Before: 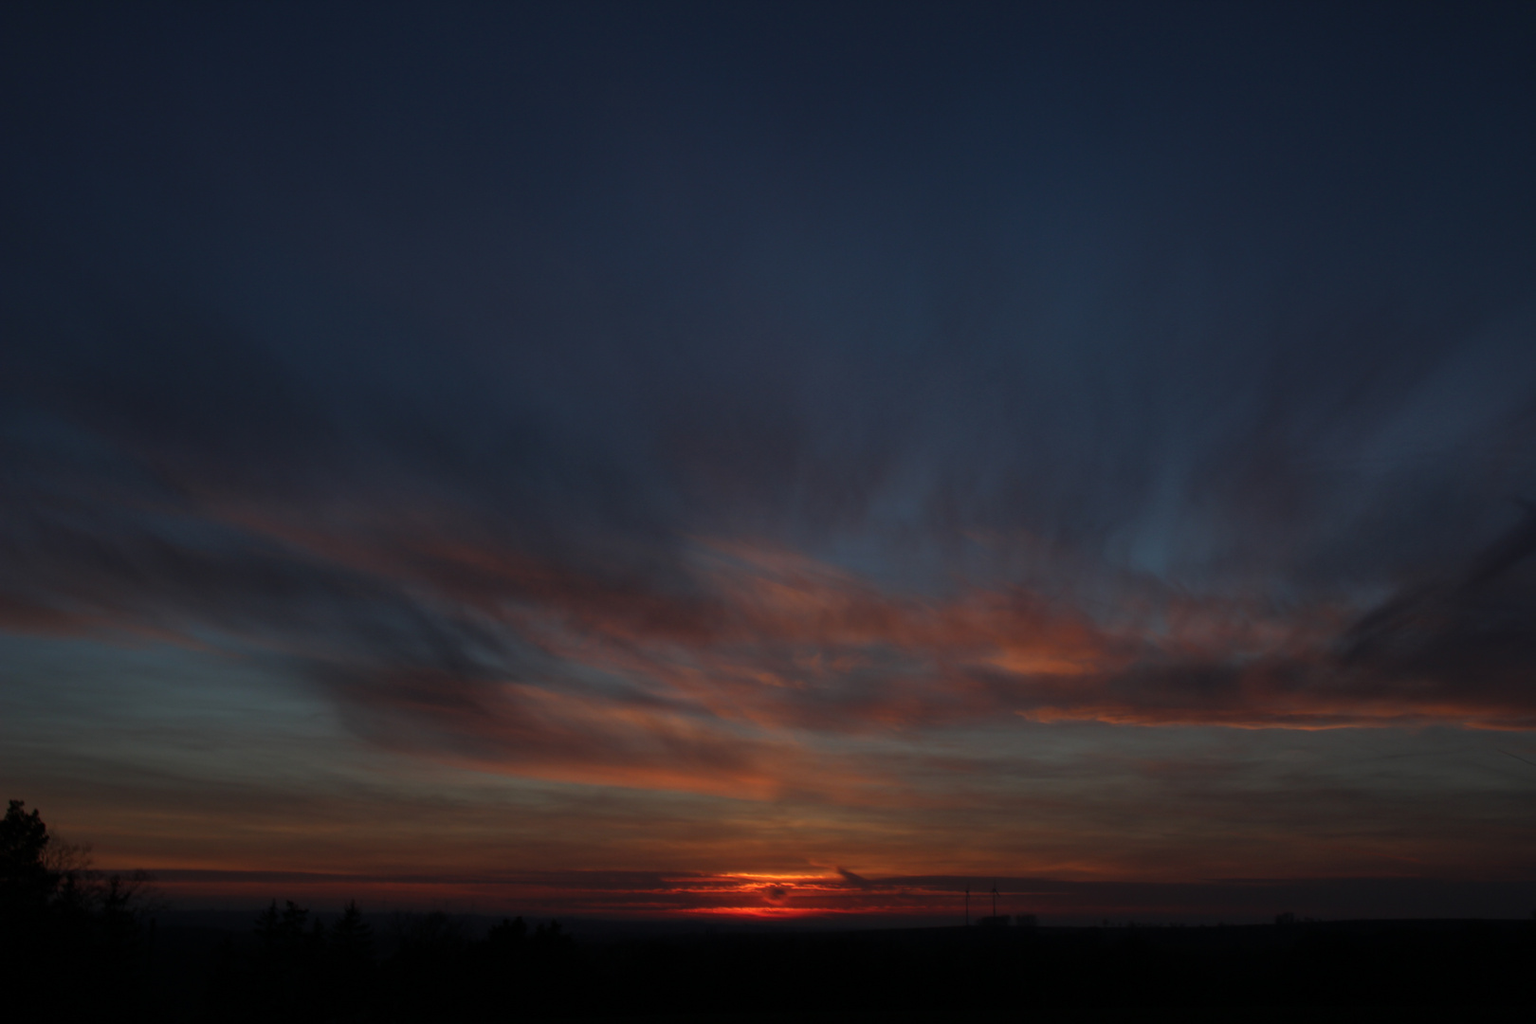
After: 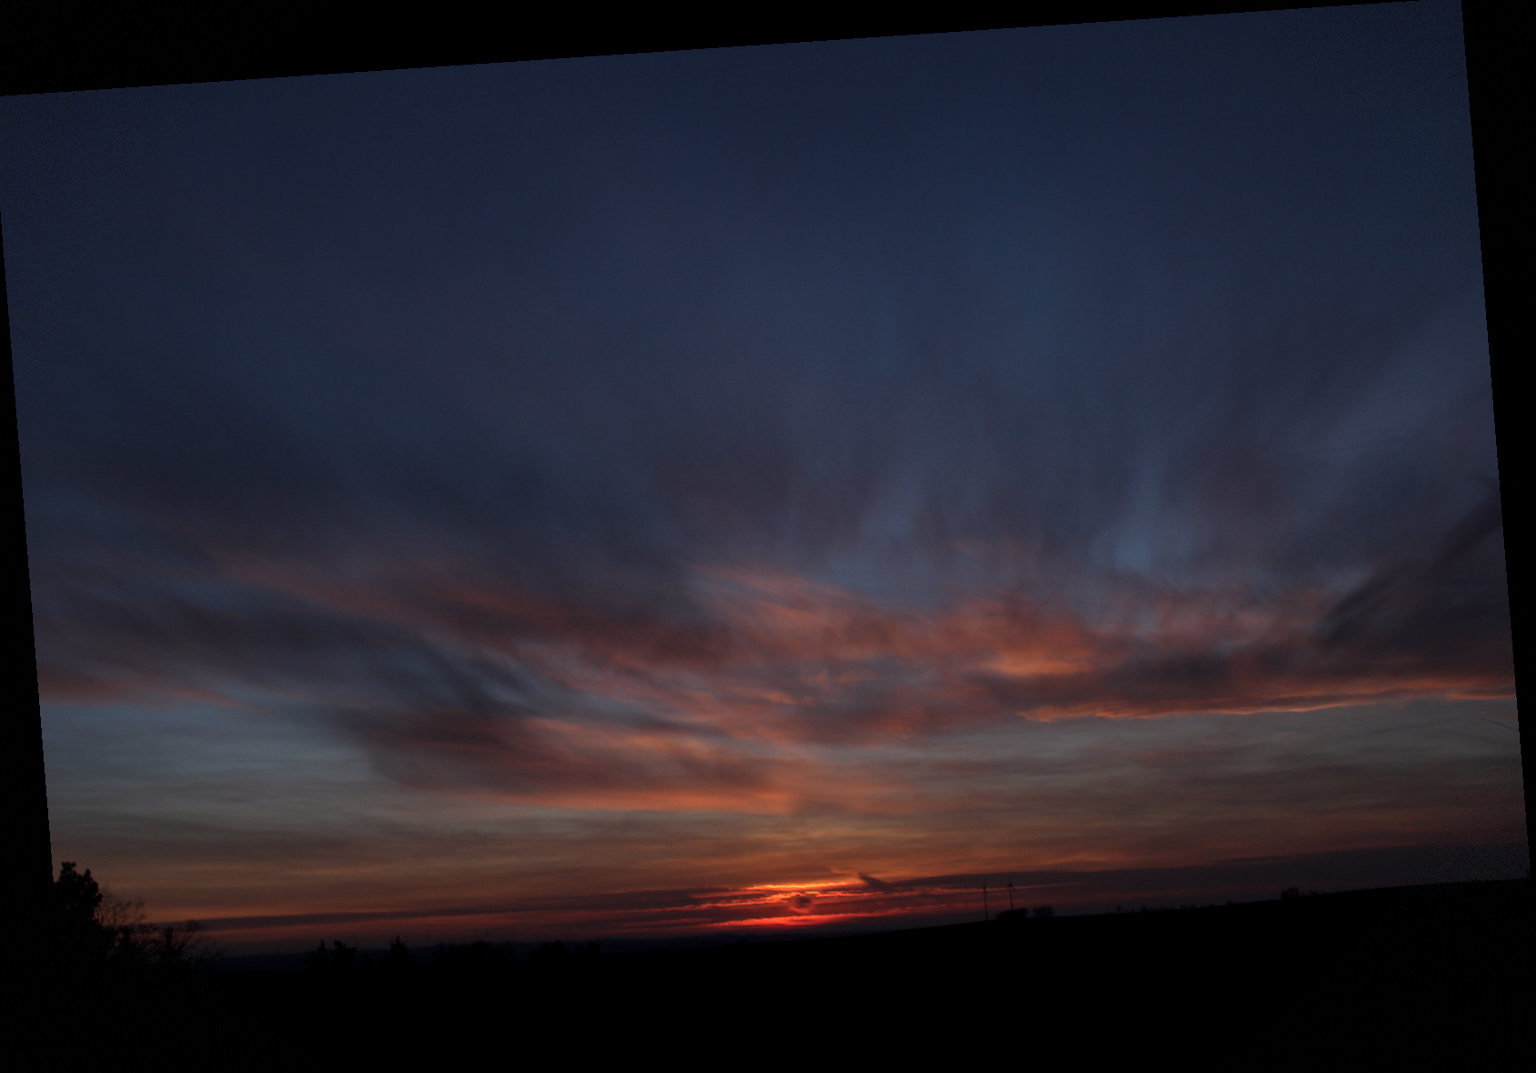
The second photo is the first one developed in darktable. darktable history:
vignetting: fall-off start 97.28%, fall-off radius 79%, brightness -0.462, saturation -0.3, width/height ratio 1.114, dithering 8-bit output, unbound false
white balance: red 1.05, blue 1.072
crop and rotate: left 0.614%, top 0.179%, bottom 0.309%
local contrast: detail 130%
rotate and perspective: rotation -4.2°, shear 0.006, automatic cropping off
